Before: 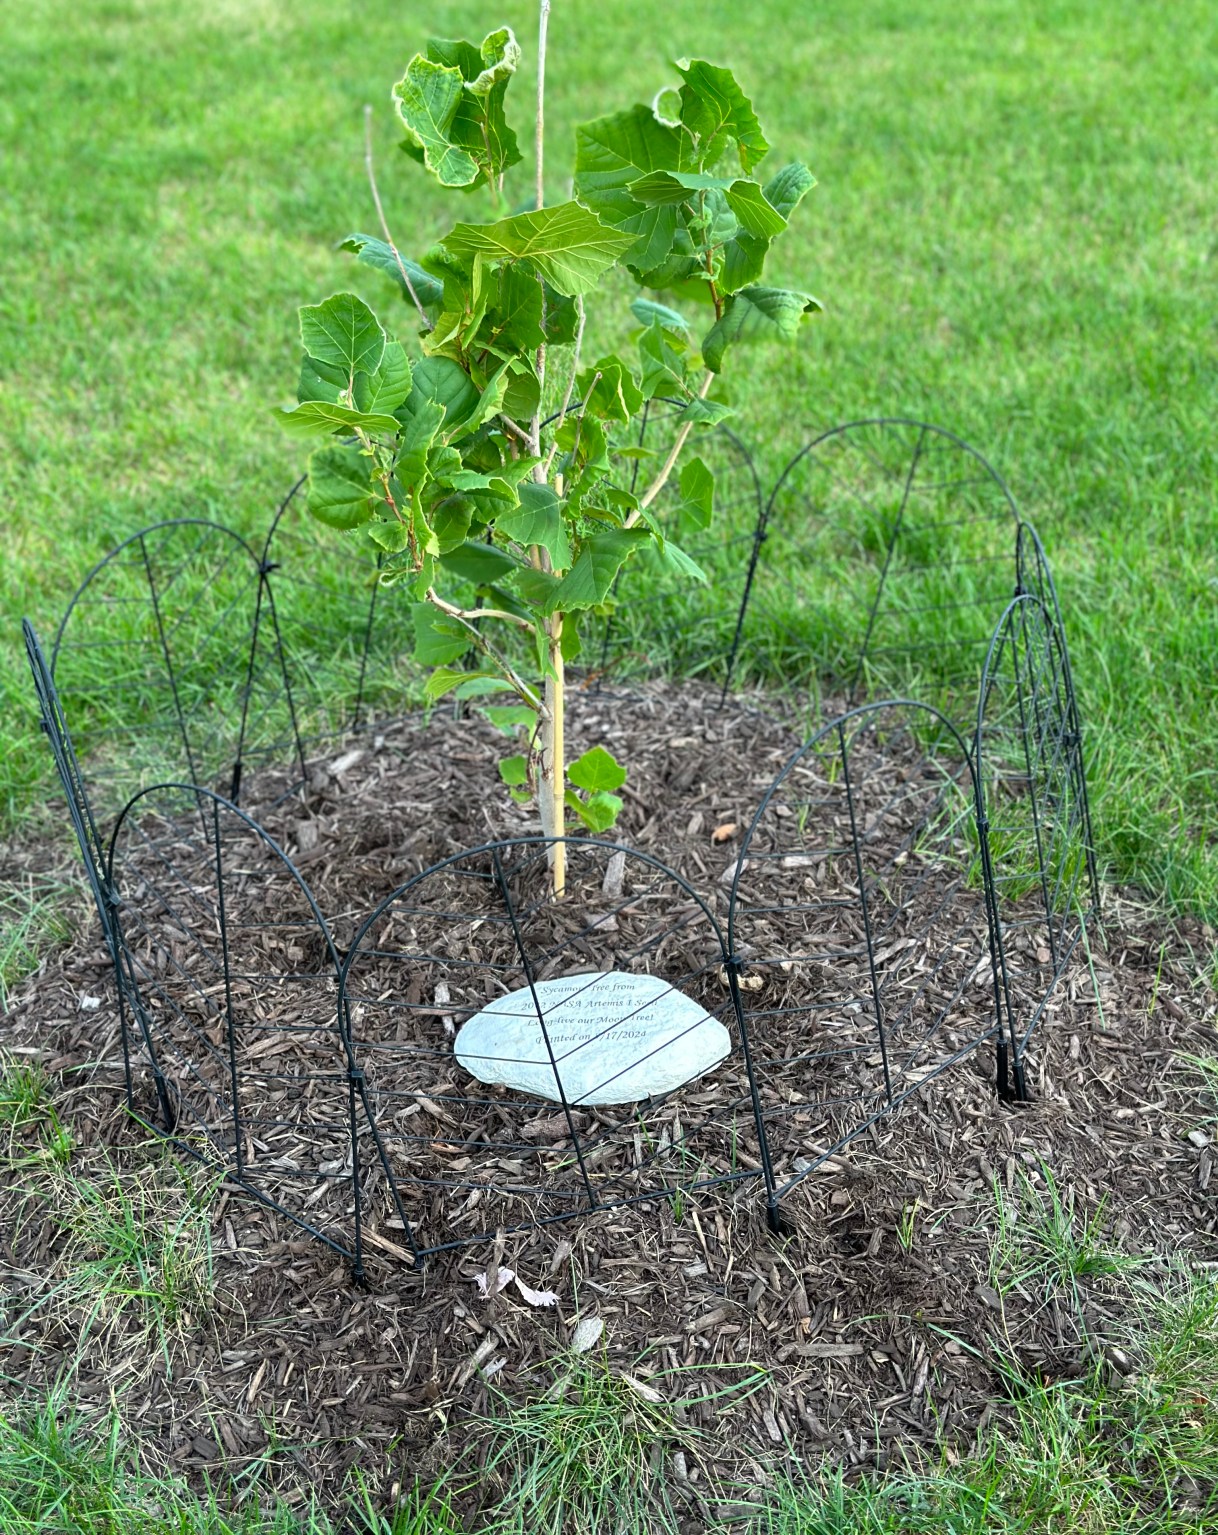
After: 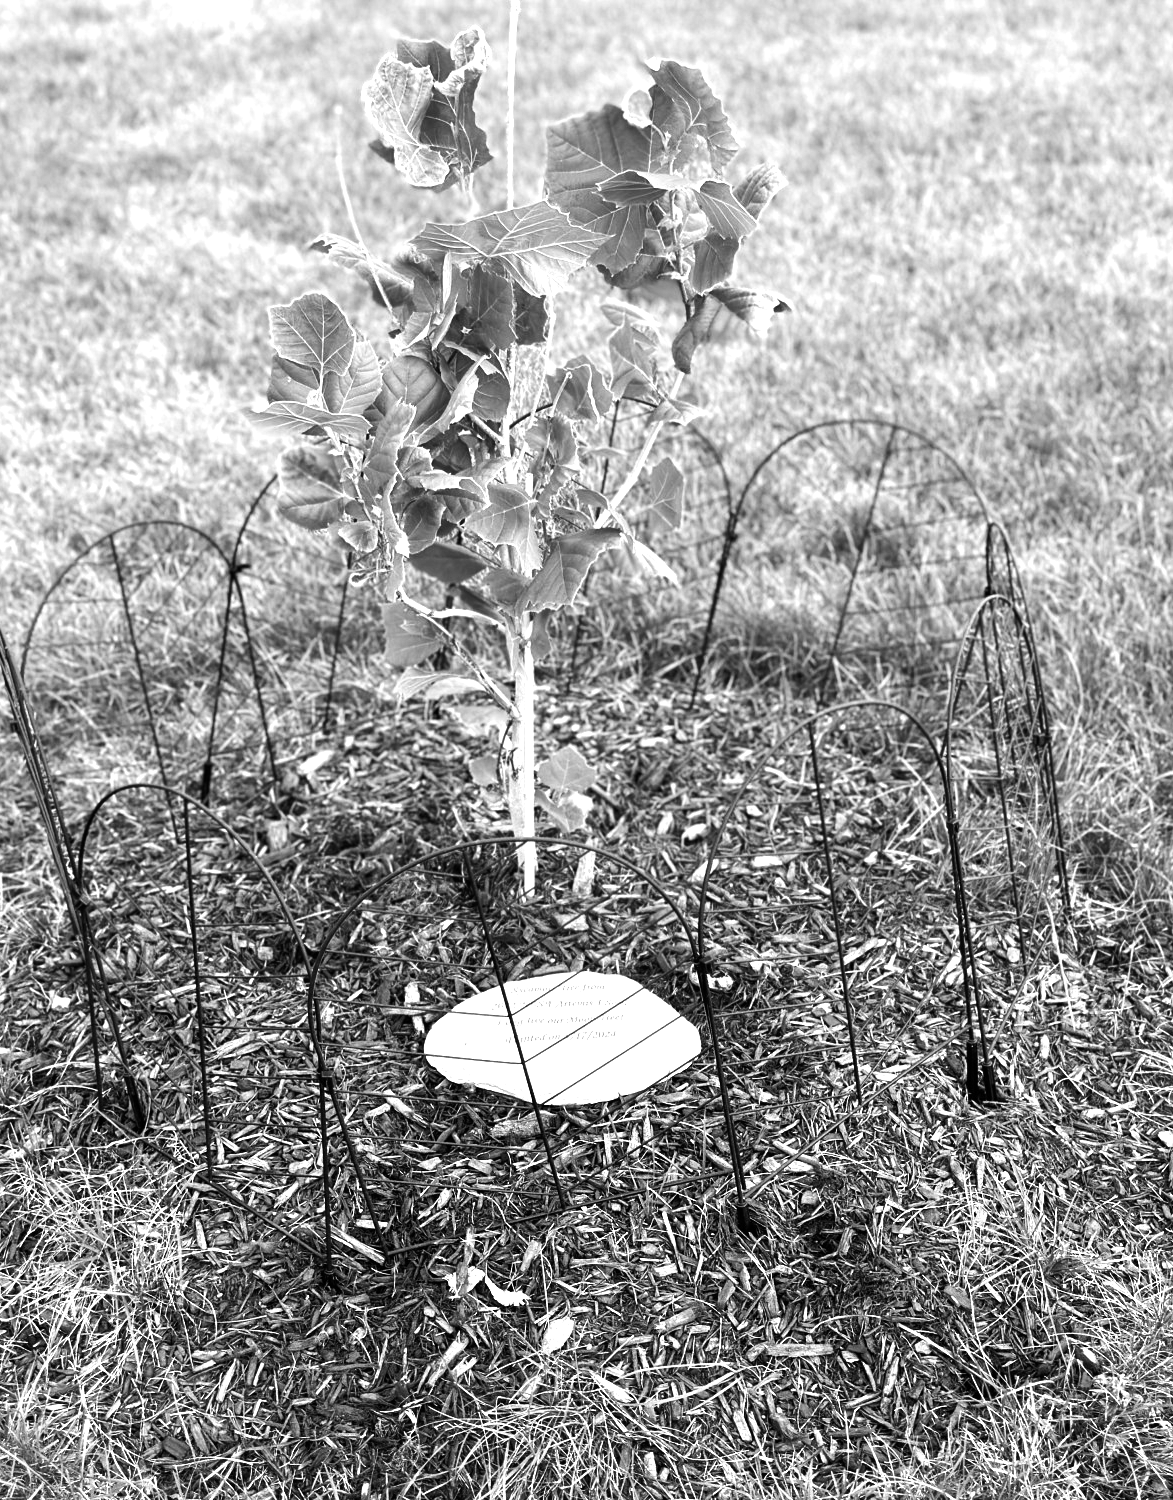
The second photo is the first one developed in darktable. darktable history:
monochrome: on, module defaults
crop and rotate: left 2.536%, right 1.107%, bottom 2.246%
tone equalizer: -8 EV -1.08 EV, -7 EV -1.01 EV, -6 EV -0.867 EV, -5 EV -0.578 EV, -3 EV 0.578 EV, -2 EV 0.867 EV, -1 EV 1.01 EV, +0 EV 1.08 EV, edges refinement/feathering 500, mask exposure compensation -1.57 EV, preserve details no
